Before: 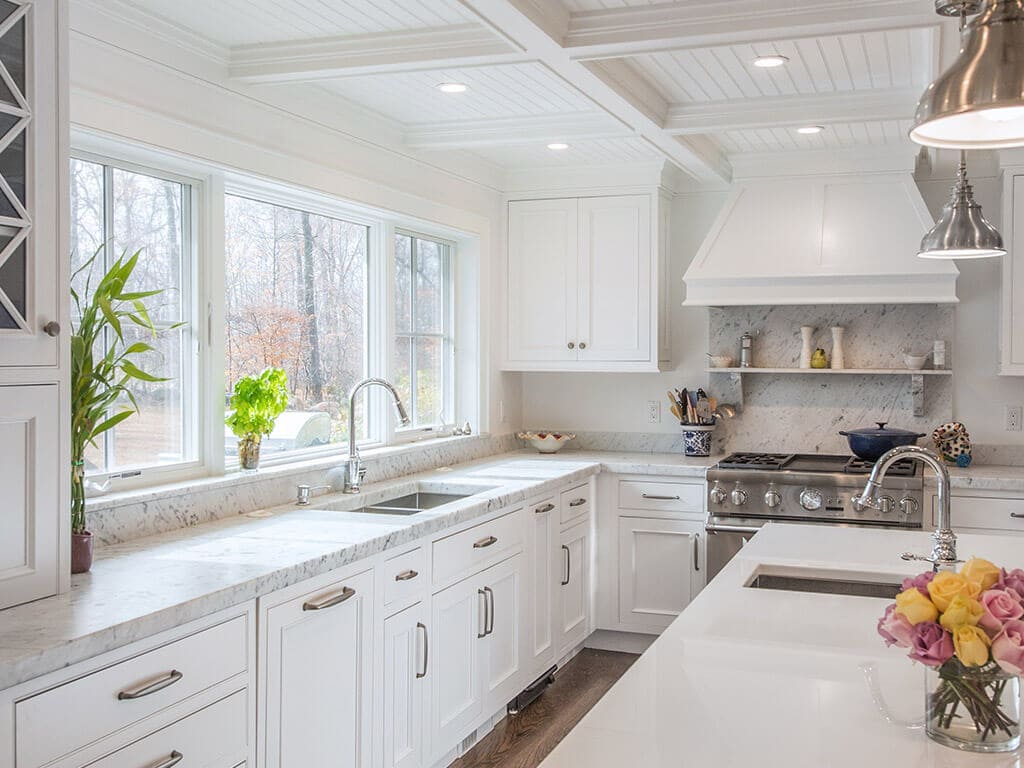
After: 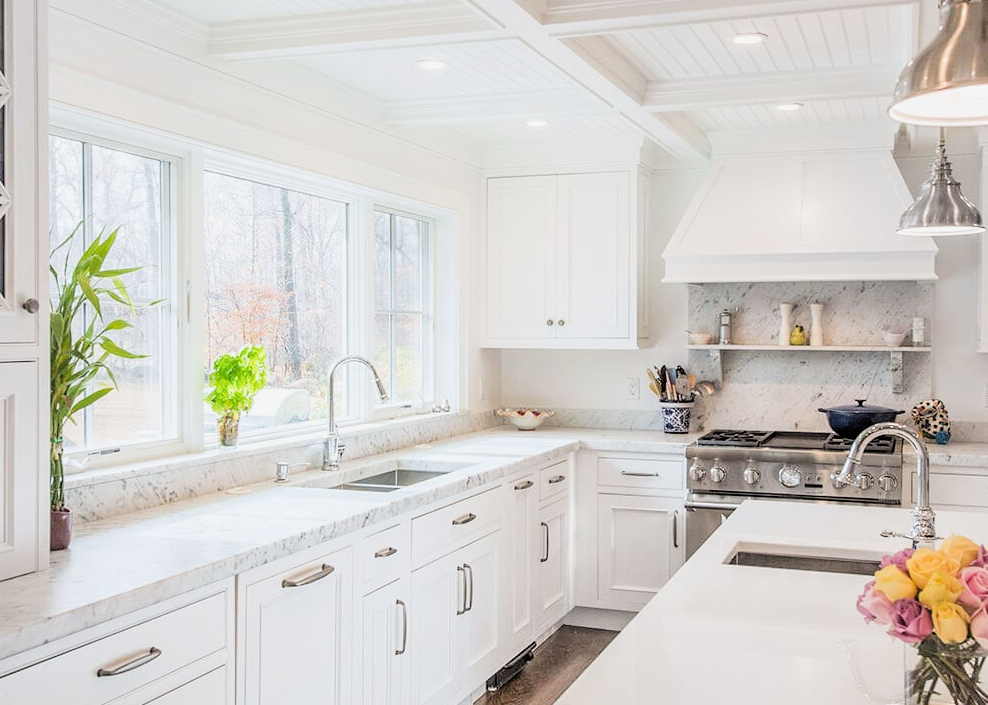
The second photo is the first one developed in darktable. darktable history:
exposure: exposure 0.756 EV, compensate exposure bias true, compensate highlight preservation false
shadows and highlights: shadows 25.2, highlights -24.85
crop: left 2.103%, top 3.043%, right 1.146%, bottom 4.878%
filmic rgb: black relative exposure -5.05 EV, white relative exposure 3.98 EV, hardness 2.89, contrast 1.3
